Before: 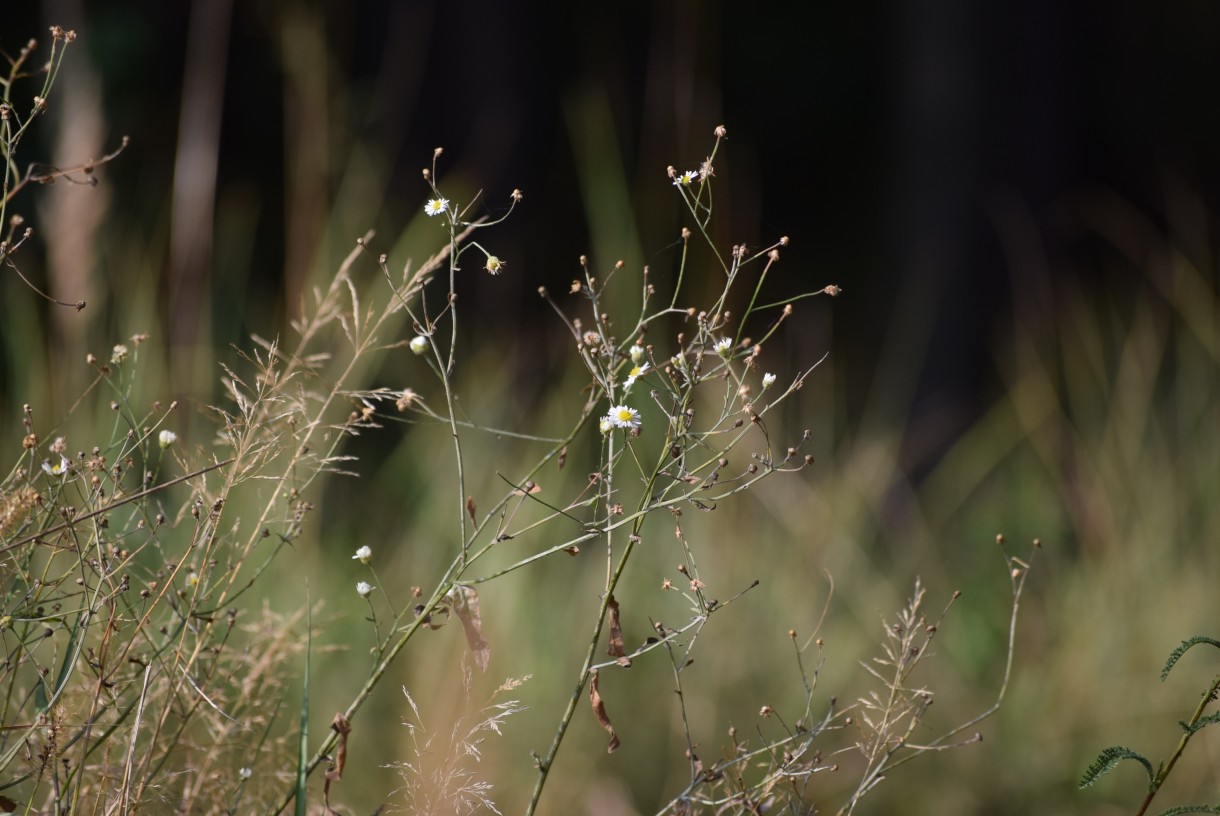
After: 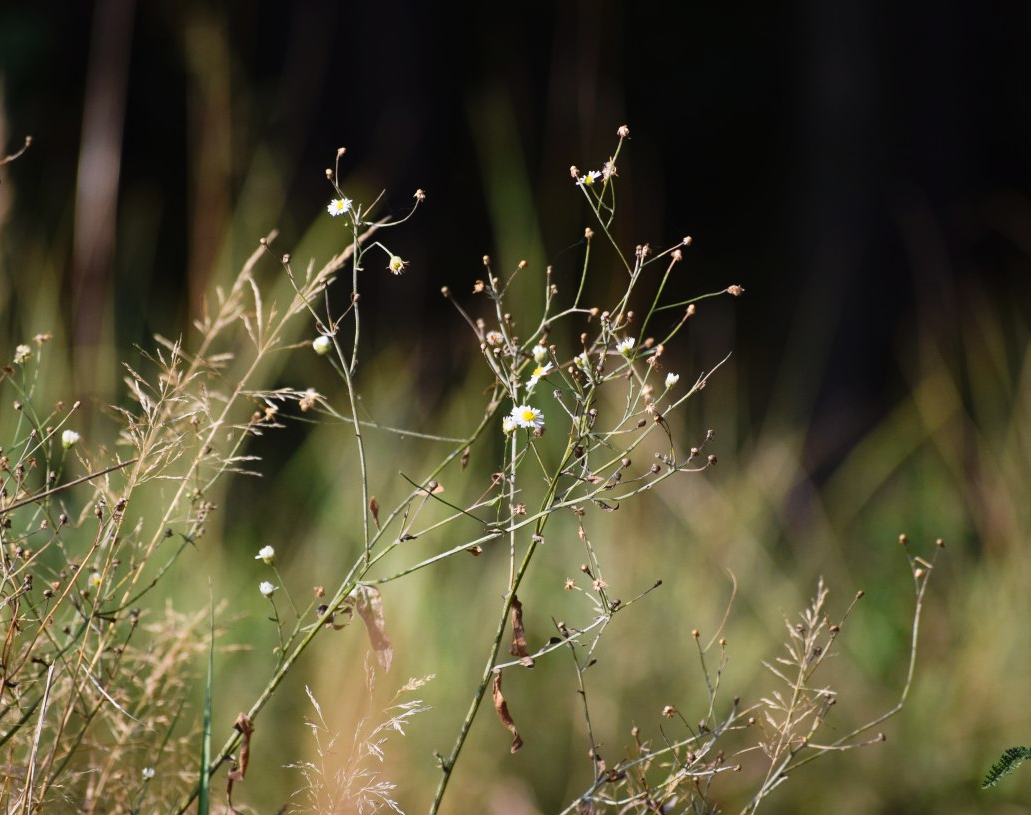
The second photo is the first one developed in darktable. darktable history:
exposure: compensate highlight preservation false
tone curve: curves: ch0 [(0, 0.003) (0.044, 0.032) (0.12, 0.089) (0.19, 0.164) (0.269, 0.269) (0.473, 0.533) (0.595, 0.695) (0.718, 0.823) (0.855, 0.931) (1, 0.982)]; ch1 [(0, 0) (0.243, 0.245) (0.427, 0.387) (0.493, 0.481) (0.501, 0.5) (0.521, 0.528) (0.554, 0.586) (0.607, 0.655) (0.671, 0.735) (0.796, 0.85) (1, 1)]; ch2 [(0, 0) (0.249, 0.216) (0.357, 0.317) (0.448, 0.432) (0.478, 0.492) (0.498, 0.499) (0.517, 0.519) (0.537, 0.57) (0.569, 0.623) (0.61, 0.663) (0.706, 0.75) (0.808, 0.809) (0.991, 0.968)], preserve colors none
crop: left 8.014%, right 7.413%
